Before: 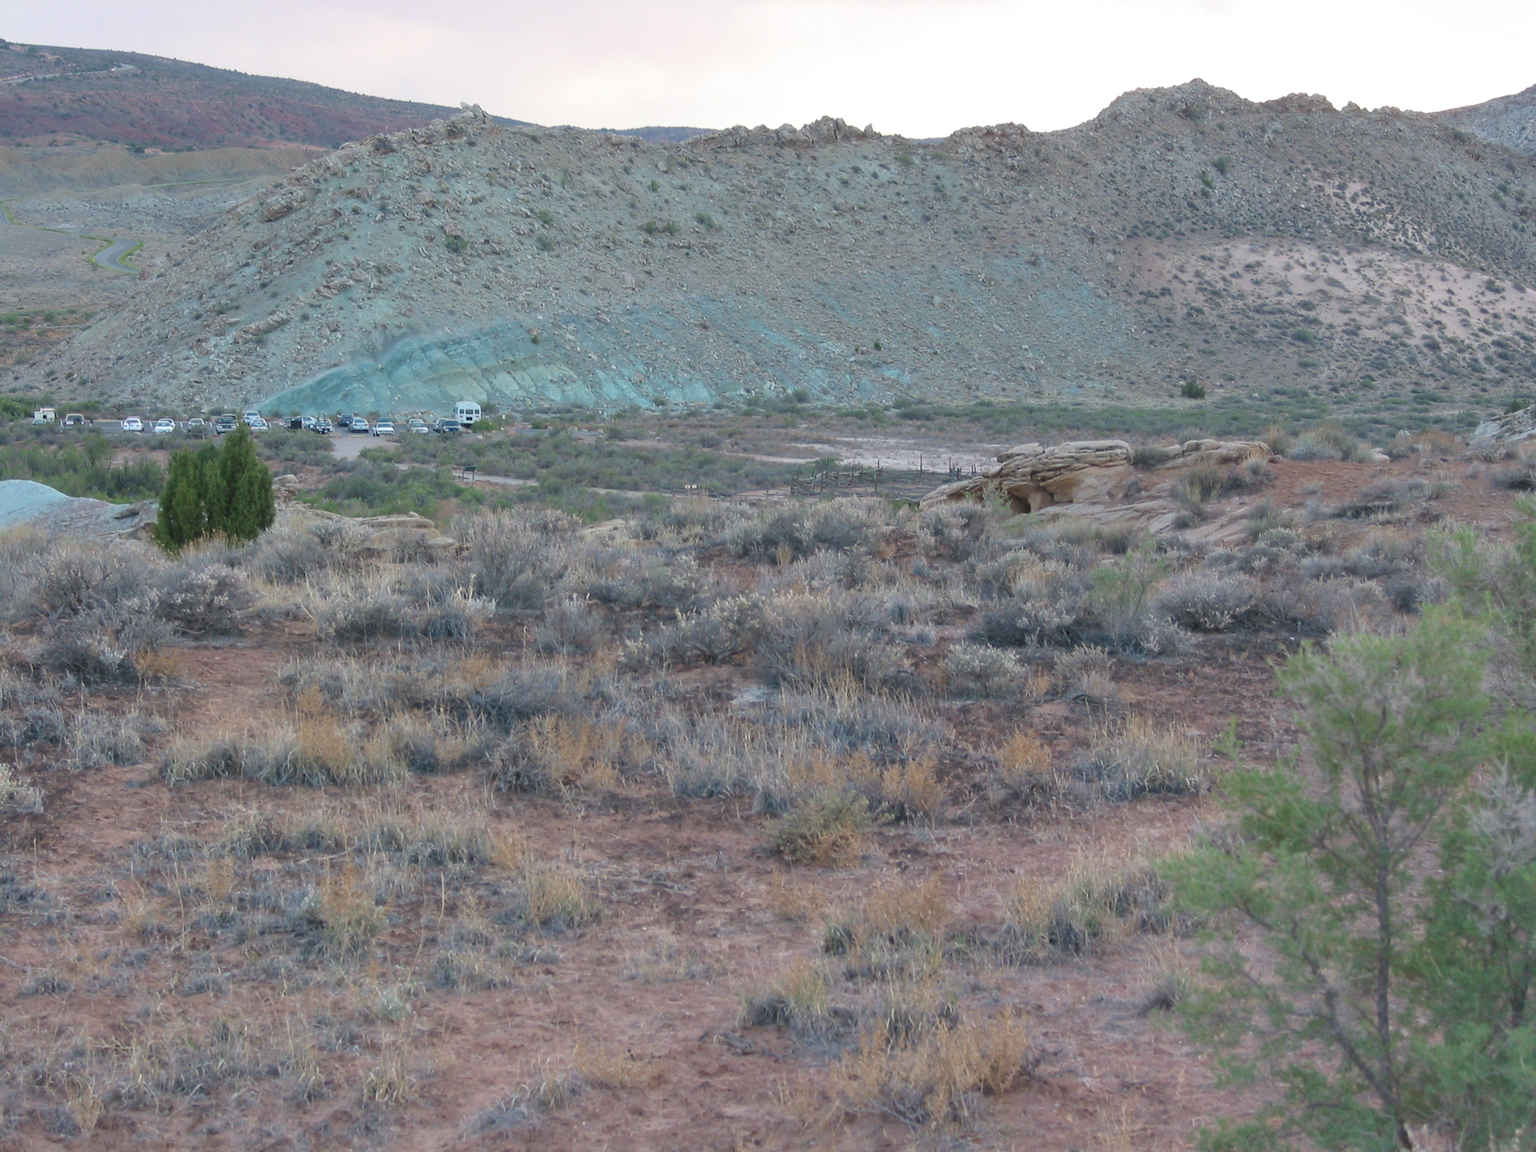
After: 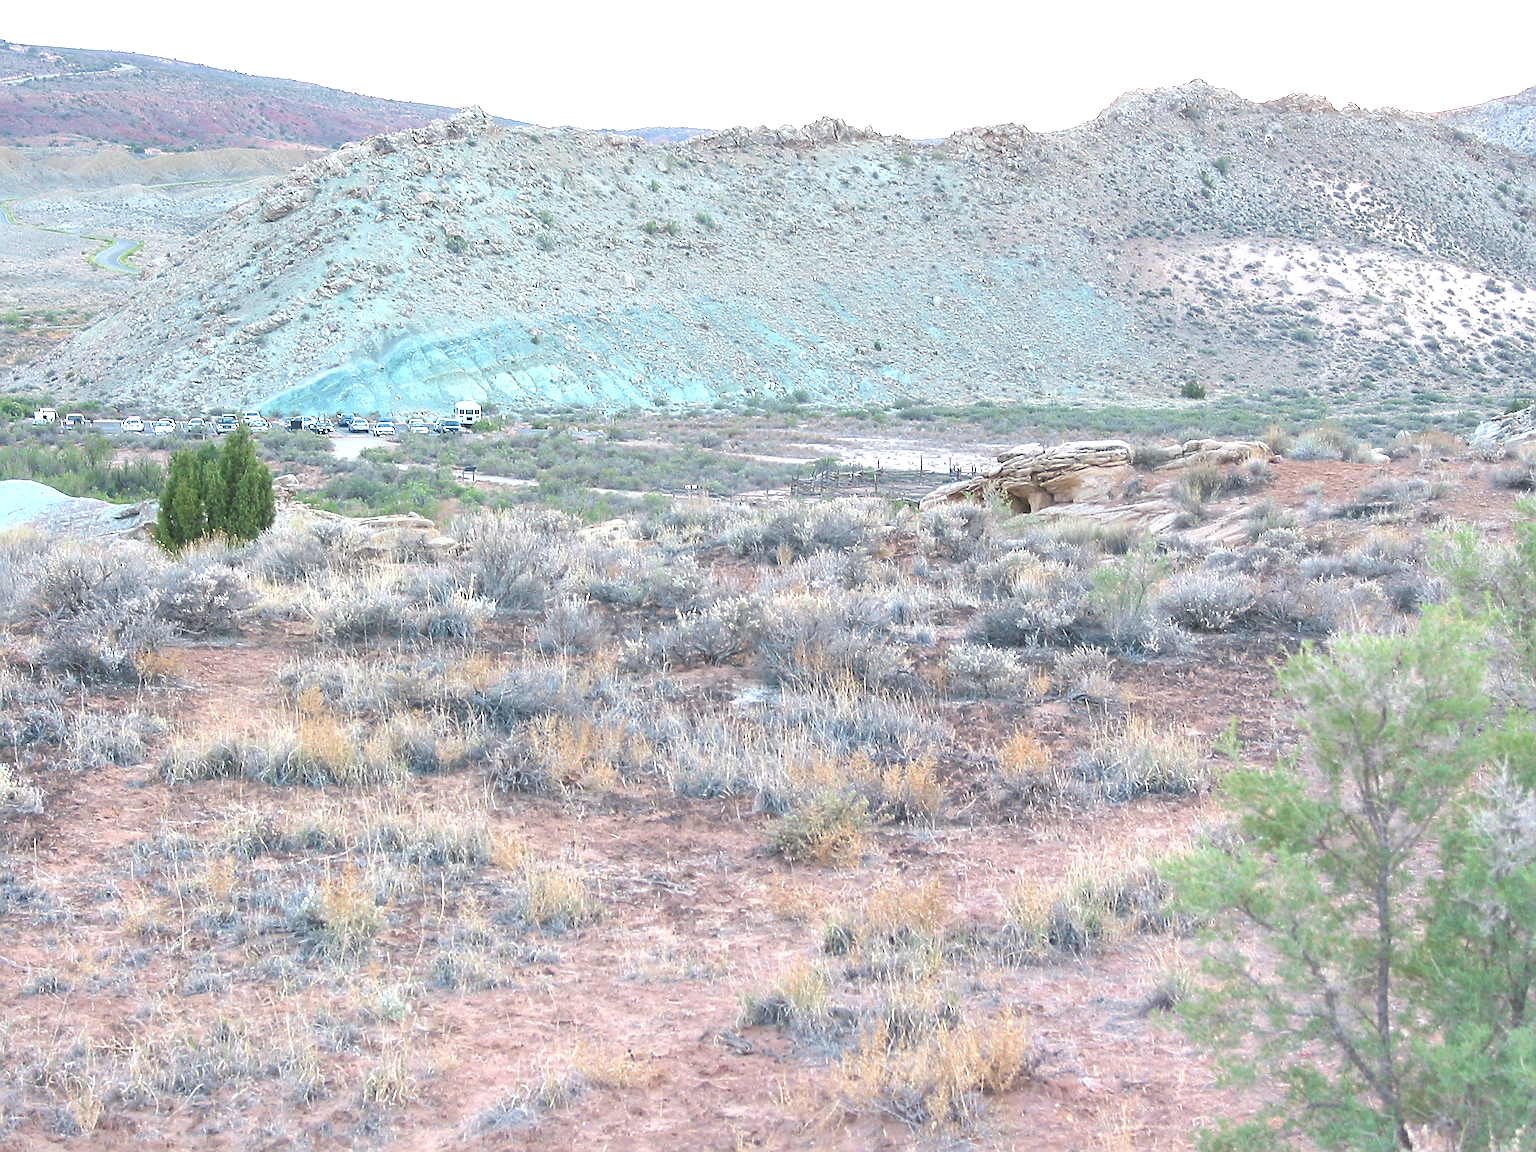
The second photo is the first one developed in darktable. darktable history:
exposure: black level correction 0, exposure 1.369 EV, compensate exposure bias true, compensate highlight preservation false
sharpen: radius 1.37, amount 1.264, threshold 0.693
